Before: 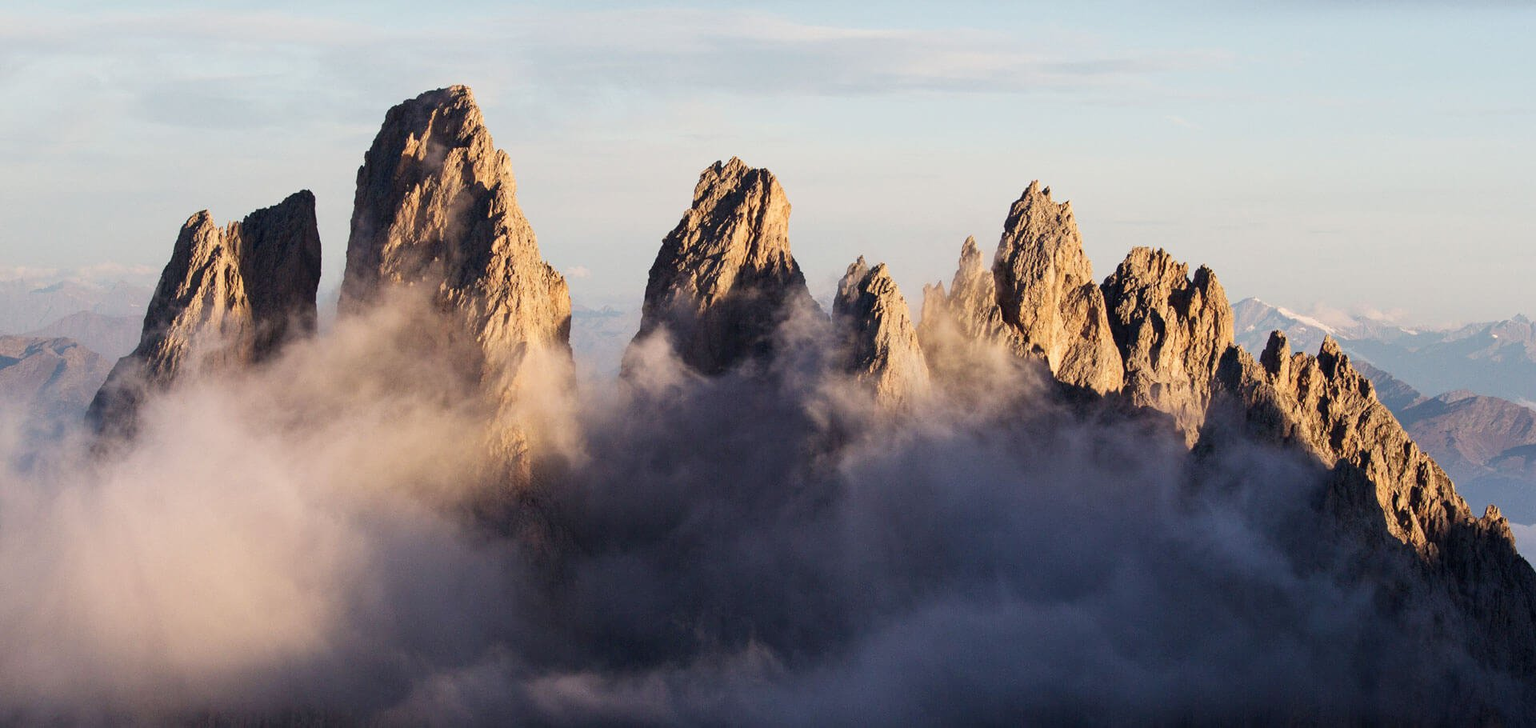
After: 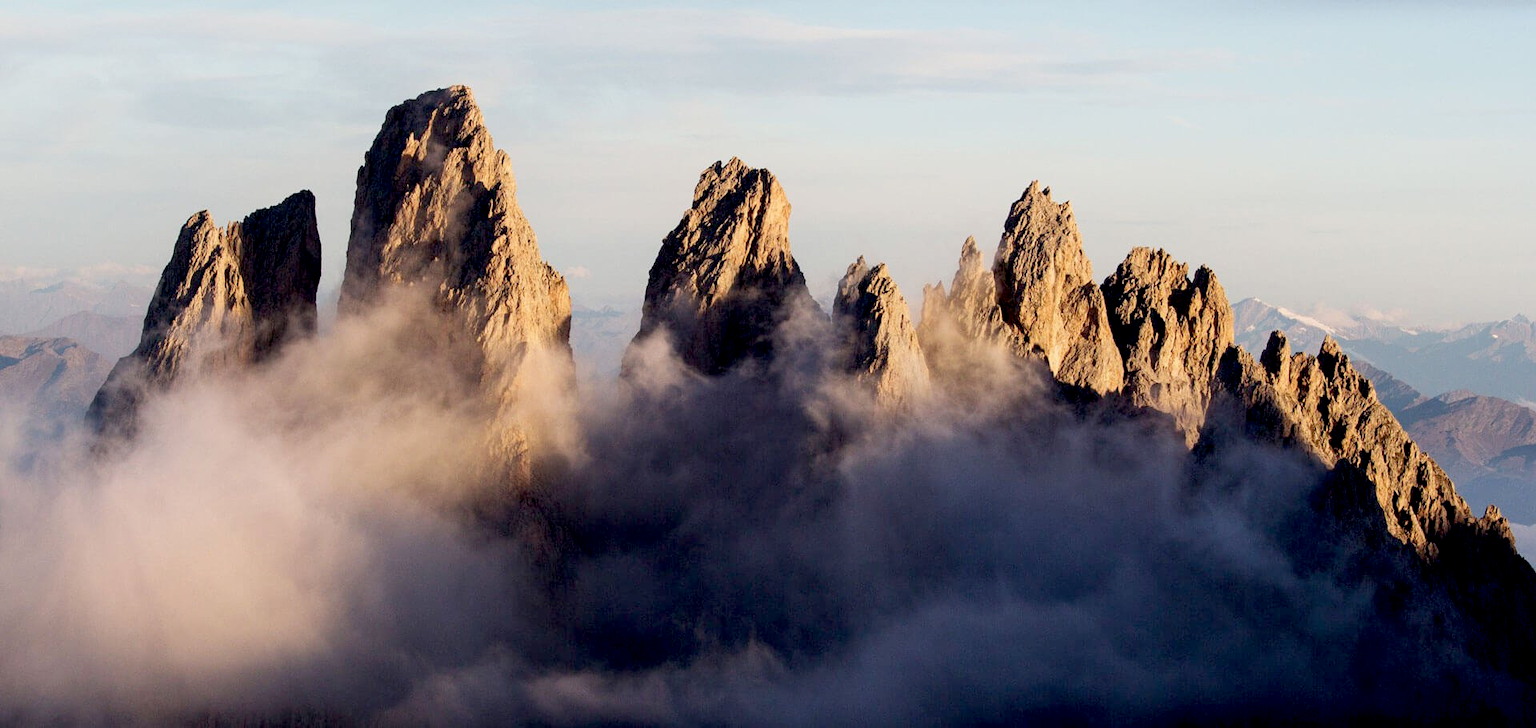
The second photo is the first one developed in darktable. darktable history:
shadows and highlights: radius 95.5, shadows -13.99, white point adjustment 0.176, highlights 31.05, compress 48.68%, soften with gaussian
exposure: black level correction 0.016, exposure -0.009 EV, compensate exposure bias true, compensate highlight preservation false
